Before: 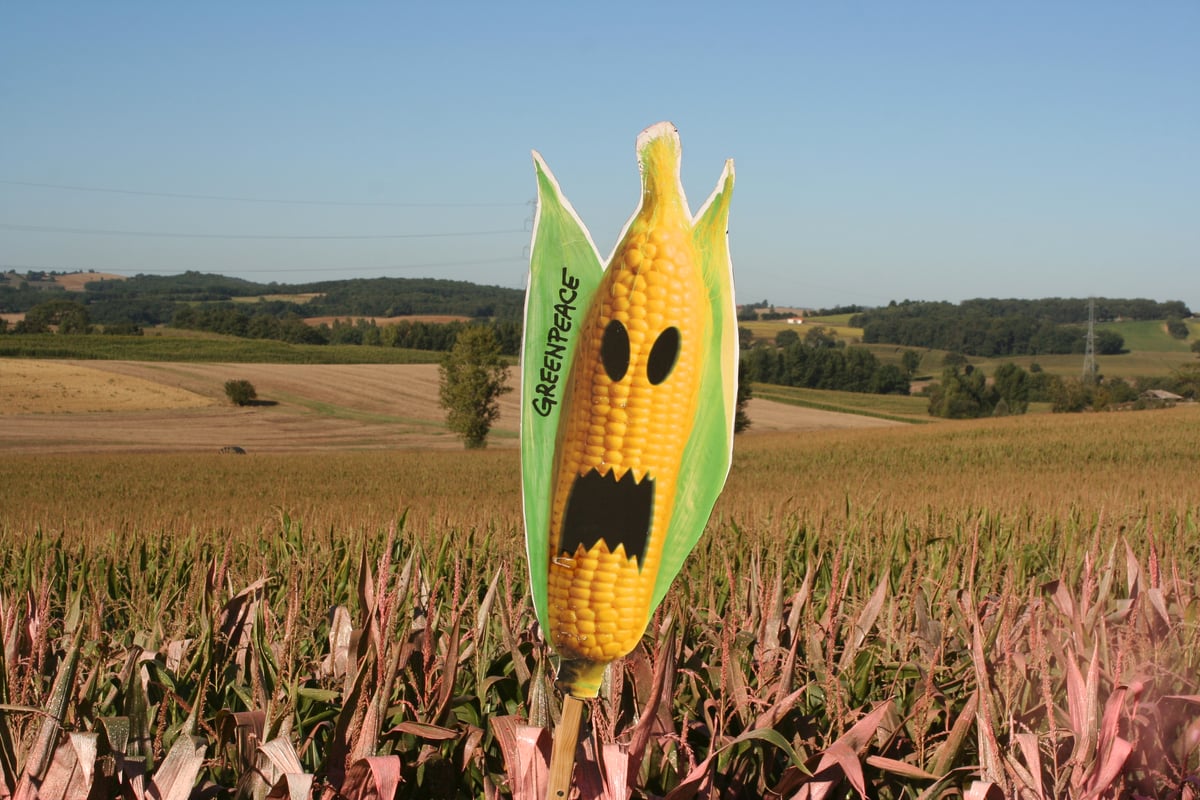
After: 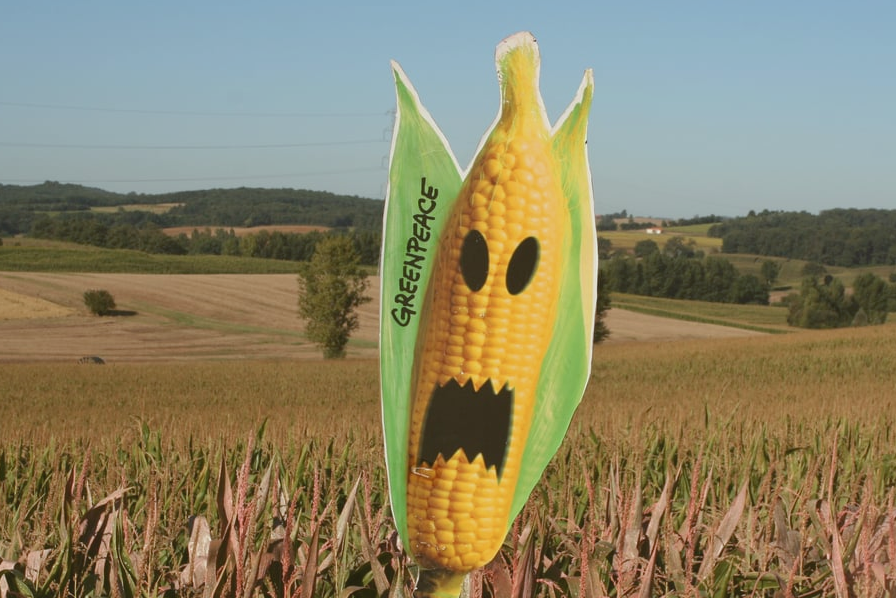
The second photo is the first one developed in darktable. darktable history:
contrast brightness saturation: contrast -0.1, saturation -0.1
crop and rotate: left 11.831%, top 11.346%, right 13.429%, bottom 13.899%
color balance: lift [1.004, 1.002, 1.002, 0.998], gamma [1, 1.007, 1.002, 0.993], gain [1, 0.977, 1.013, 1.023], contrast -3.64%
